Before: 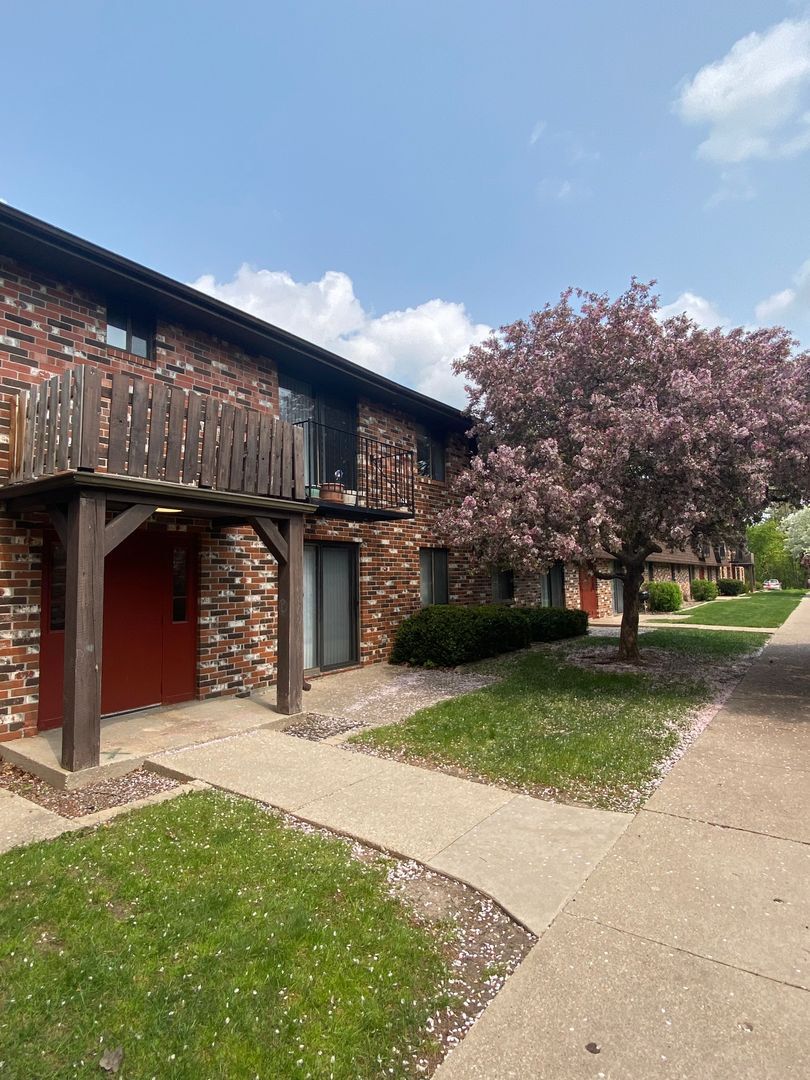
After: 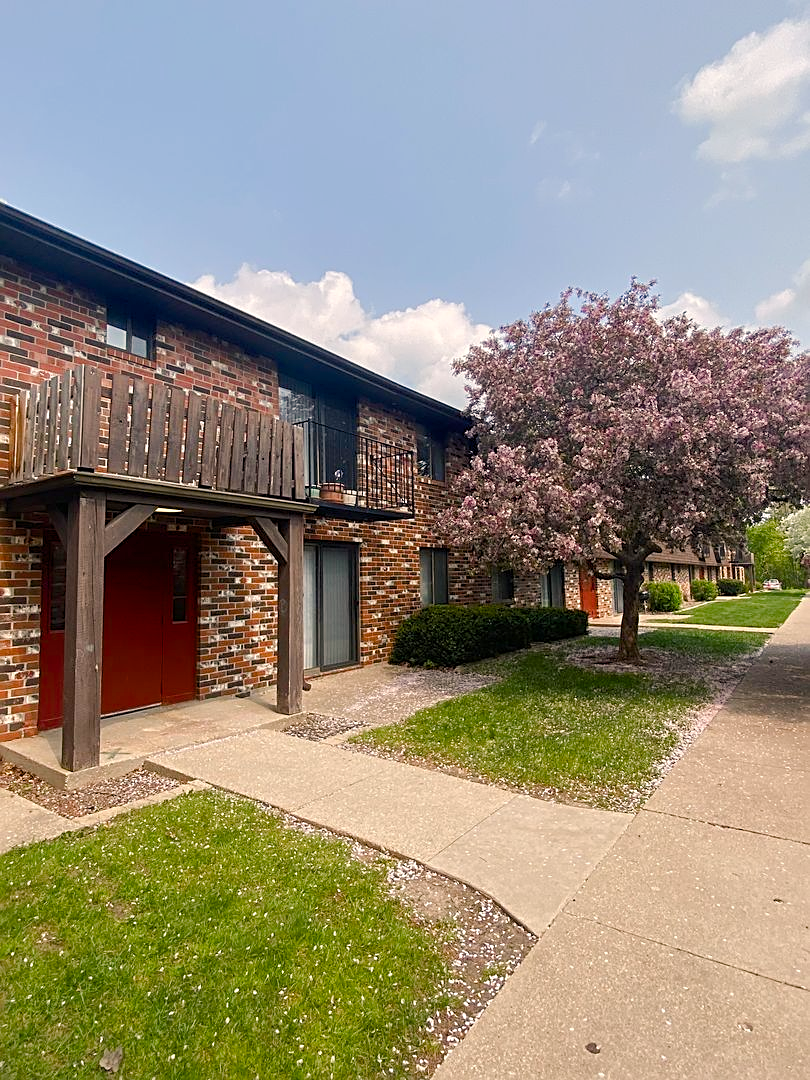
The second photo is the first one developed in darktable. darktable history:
sharpen: on, module defaults
color balance rgb: power › hue 207.63°, highlights gain › chroma 2.98%, highlights gain › hue 60.24°, perceptual saturation grading › global saturation 19.891%, perceptual saturation grading › highlights -25.281%, perceptual saturation grading › shadows 49.325%, perceptual brilliance grading › mid-tones 10.49%, perceptual brilliance grading › shadows 15.439%, global vibrance -22.873%
